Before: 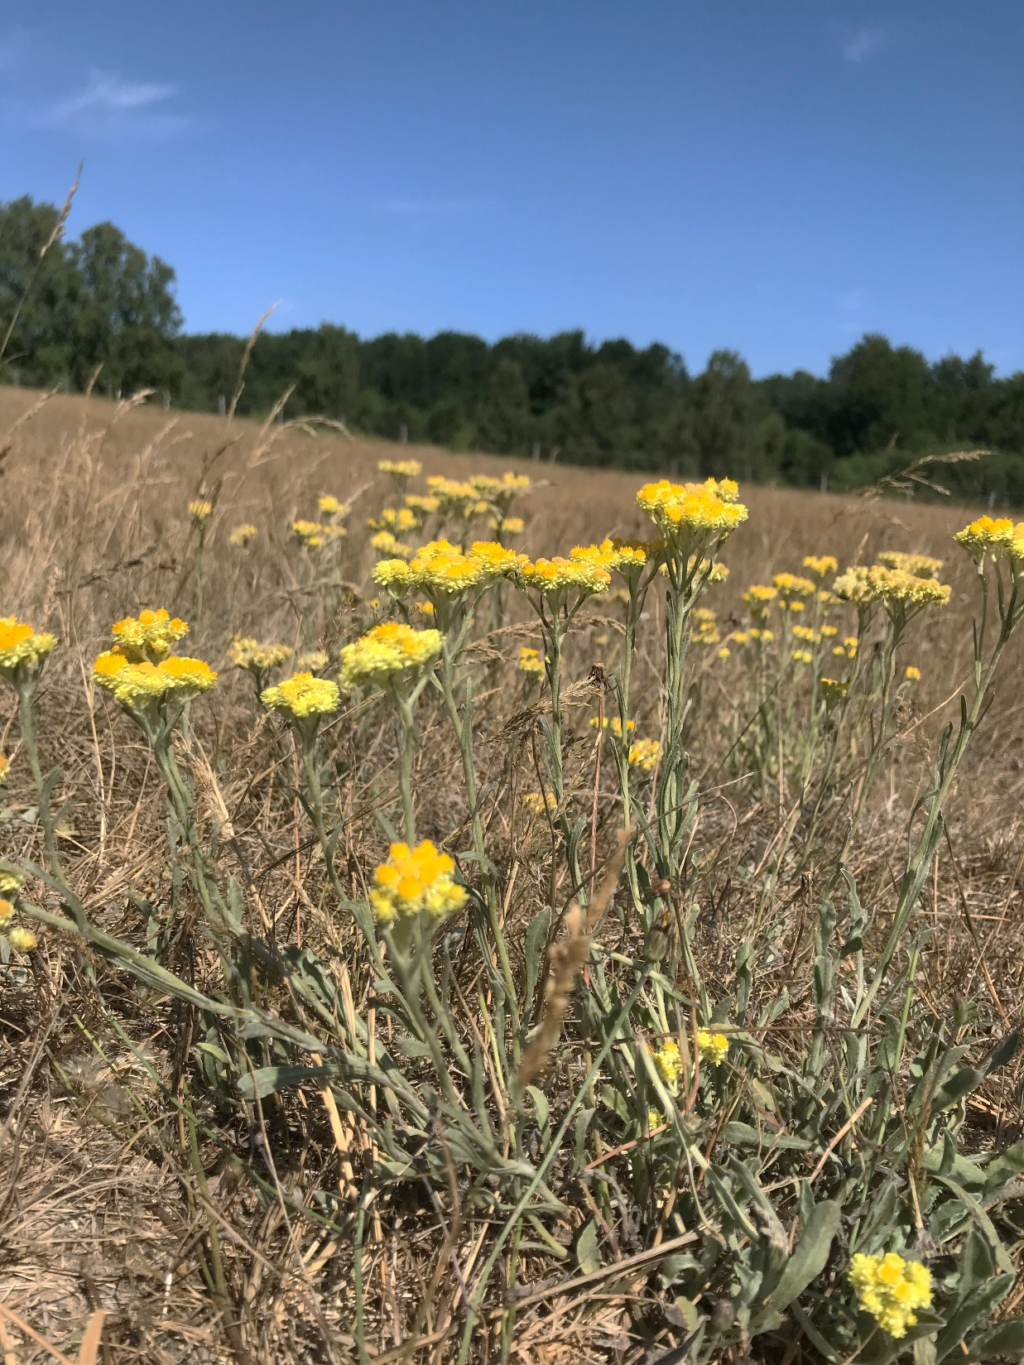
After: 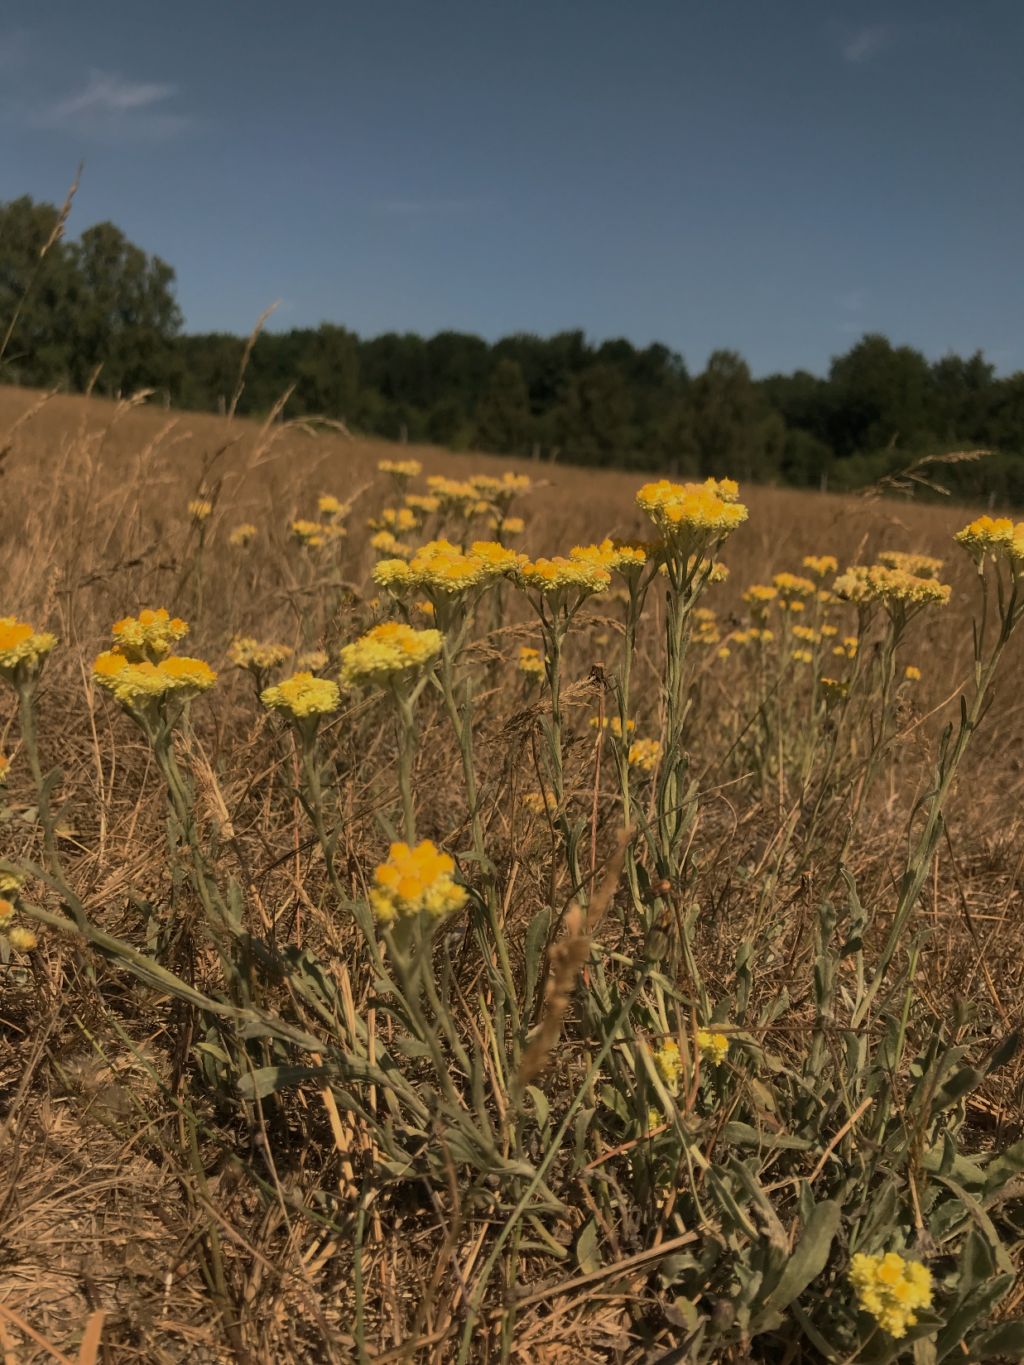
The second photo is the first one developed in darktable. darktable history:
exposure: exposure -1 EV, compensate highlight preservation false
white balance: red 1.138, green 0.996, blue 0.812
